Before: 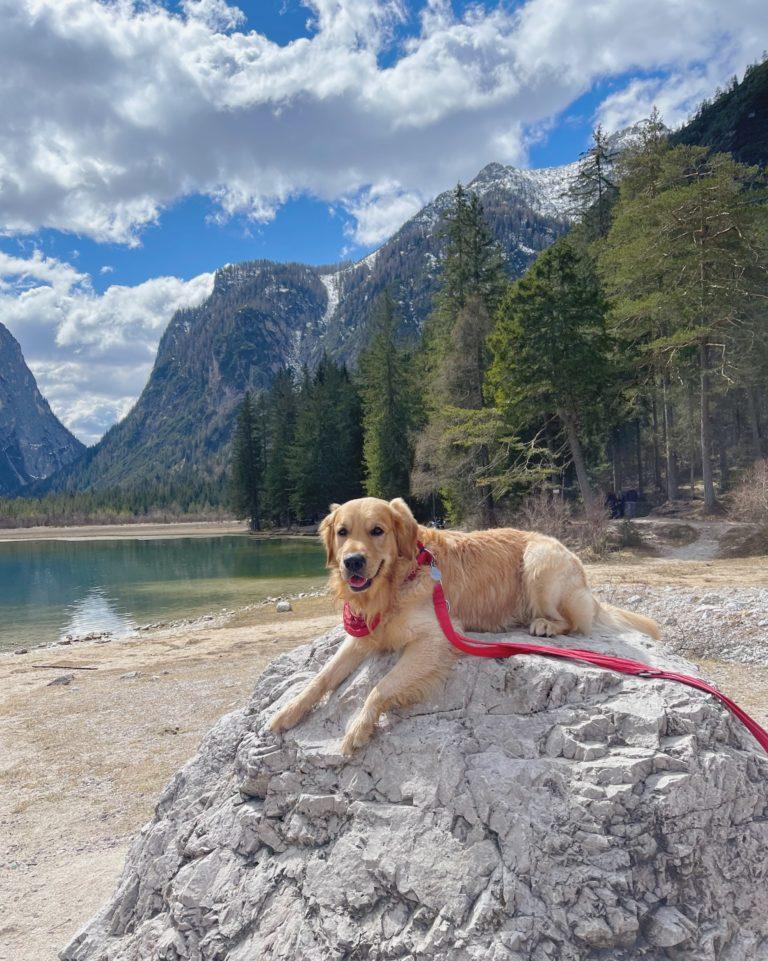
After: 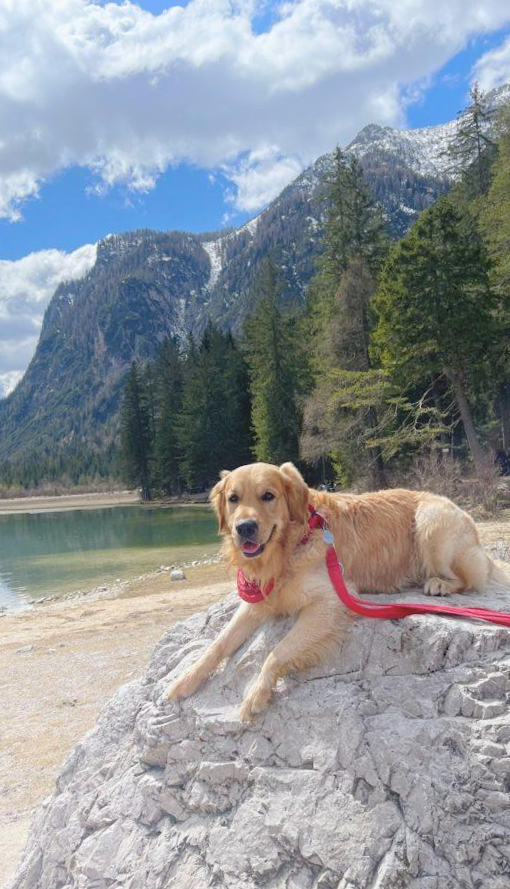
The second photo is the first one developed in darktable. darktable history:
rotate and perspective: rotation -2°, crop left 0.022, crop right 0.978, crop top 0.049, crop bottom 0.951
crop and rotate: left 14.436%, right 18.898%
bloom: on, module defaults
